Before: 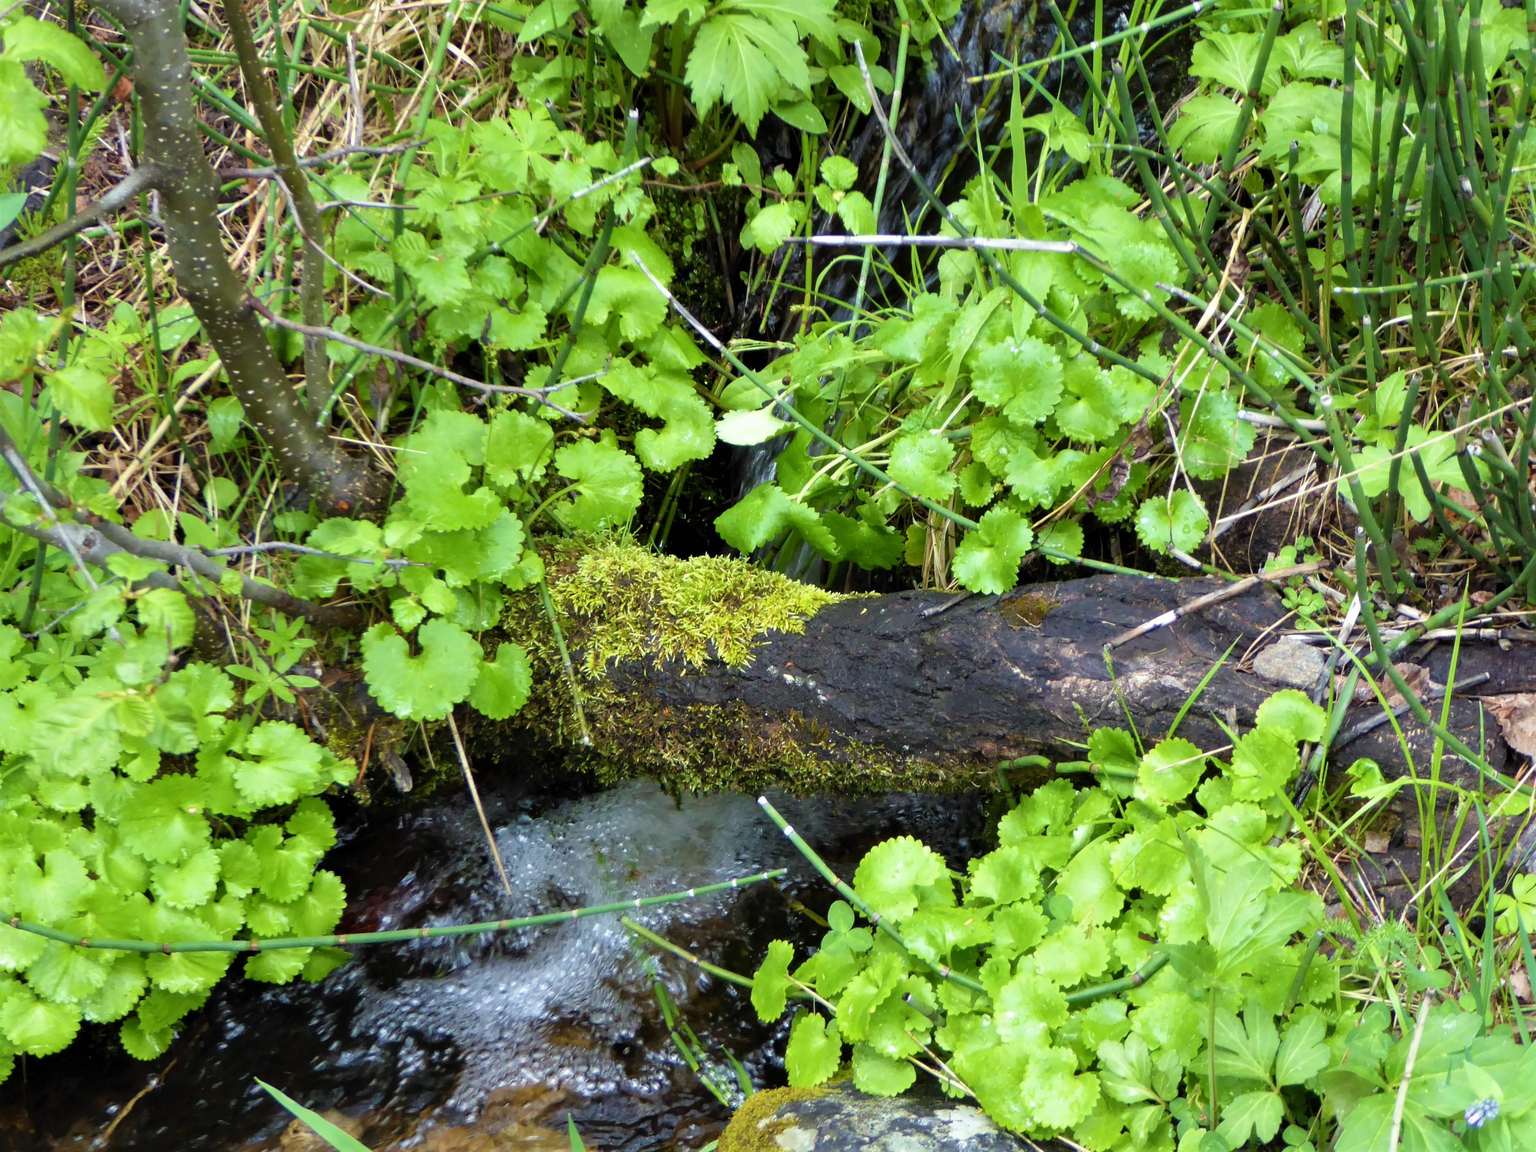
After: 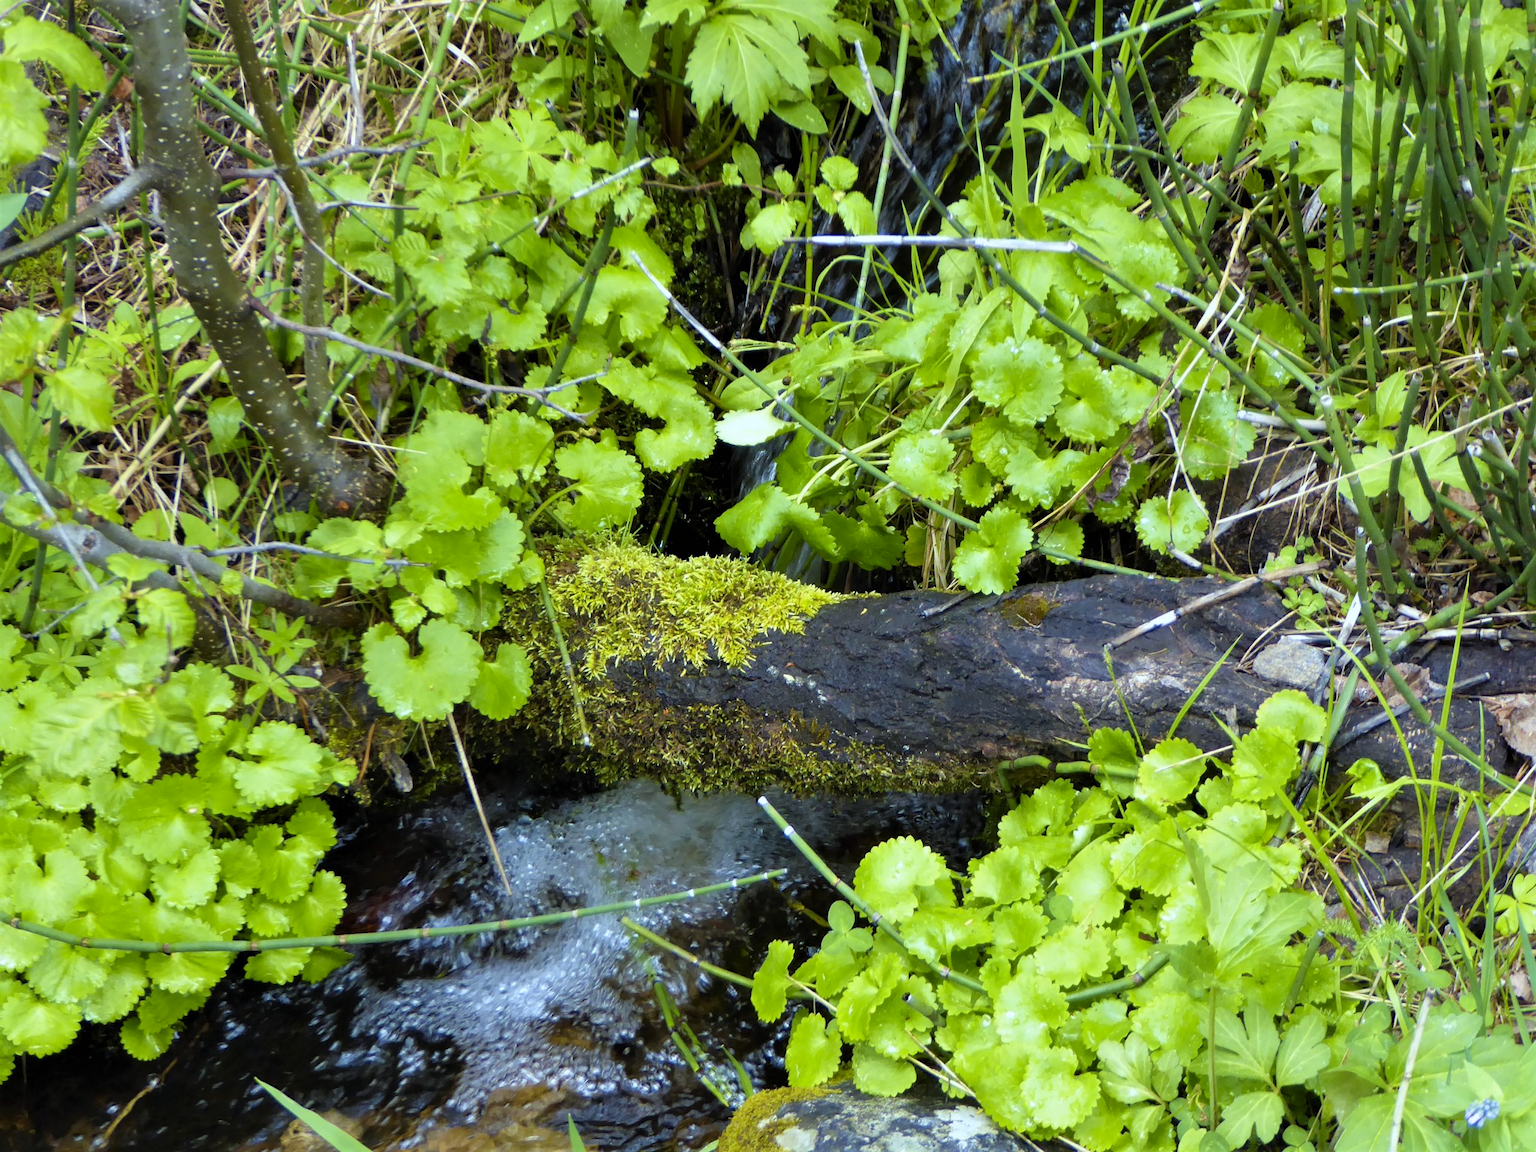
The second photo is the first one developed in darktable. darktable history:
color contrast: green-magenta contrast 0.8, blue-yellow contrast 1.1, unbound 0
white balance: red 0.925, blue 1.046
